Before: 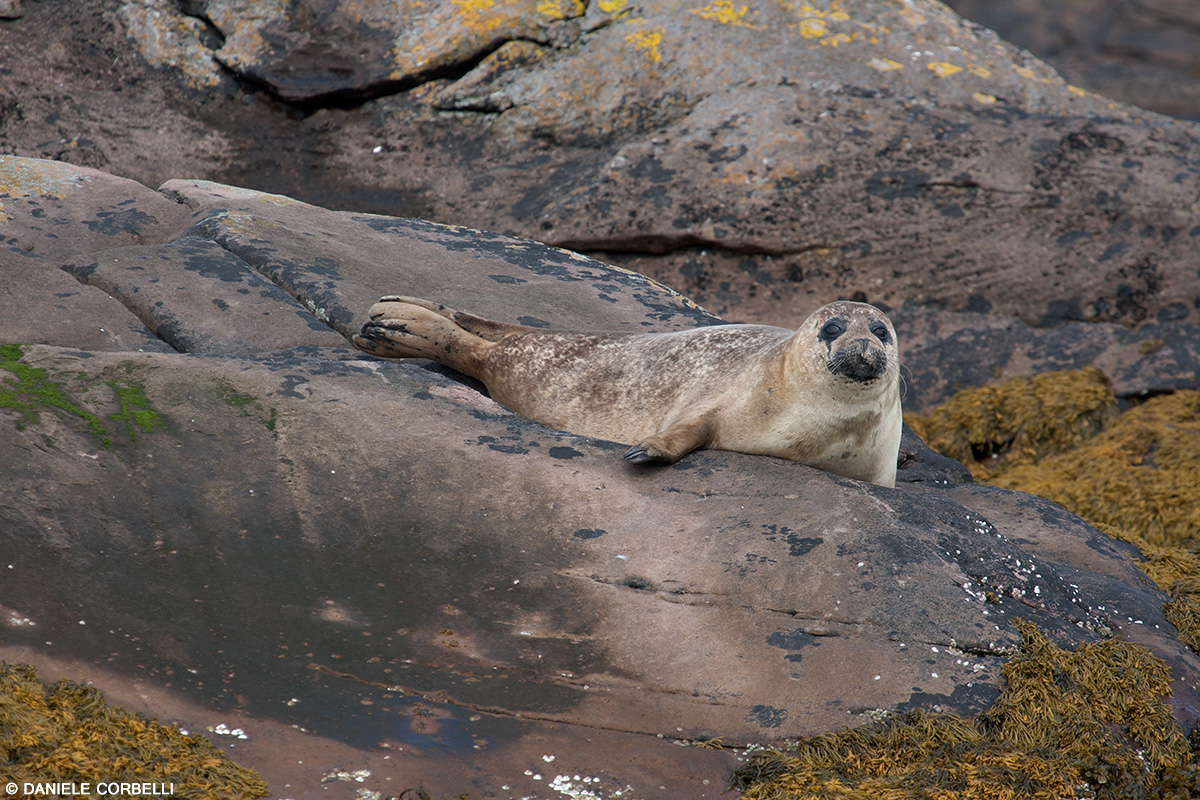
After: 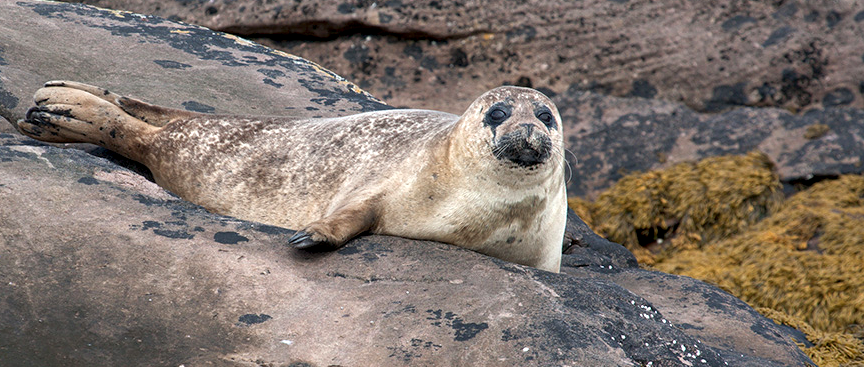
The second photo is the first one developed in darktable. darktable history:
crop and rotate: left 27.938%, top 27.046%, bottom 27.046%
local contrast: highlights 25%, shadows 75%, midtone range 0.75
exposure: exposure 0.507 EV, compensate highlight preservation false
